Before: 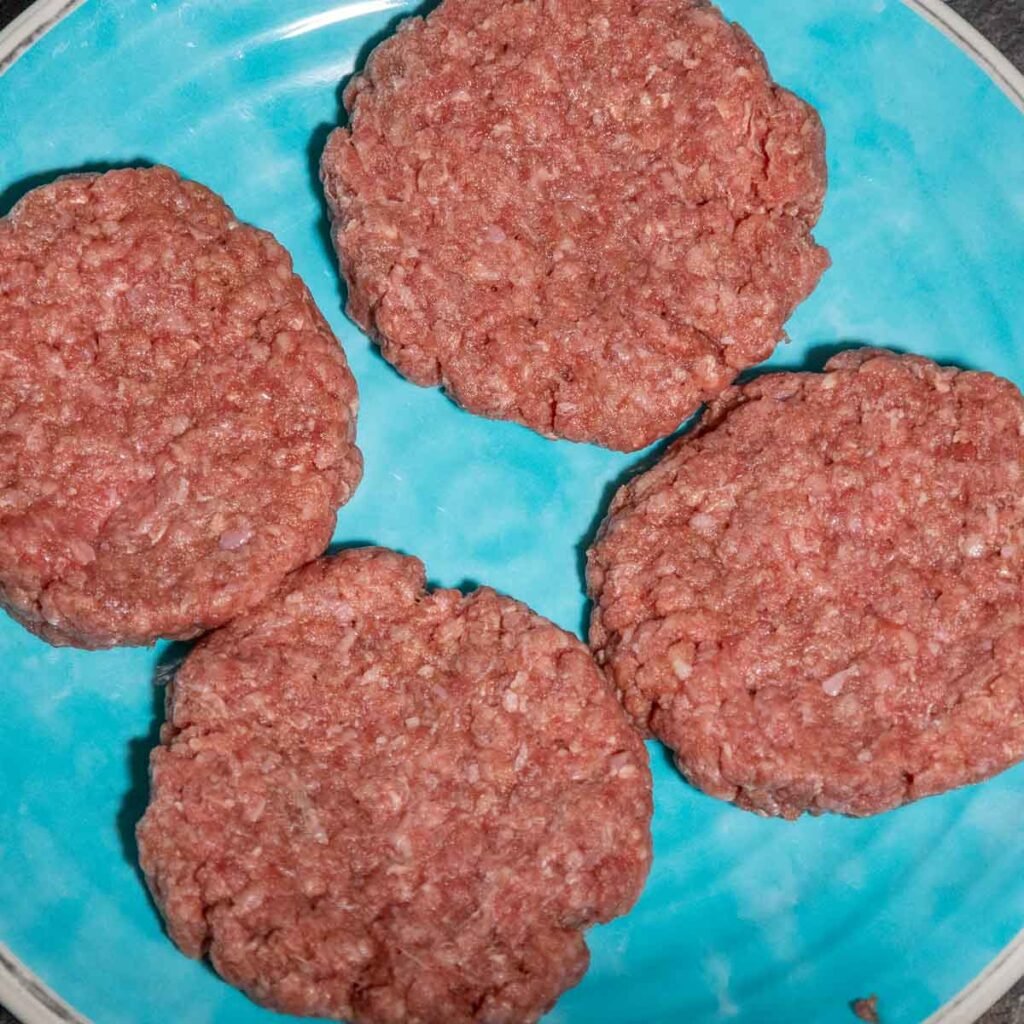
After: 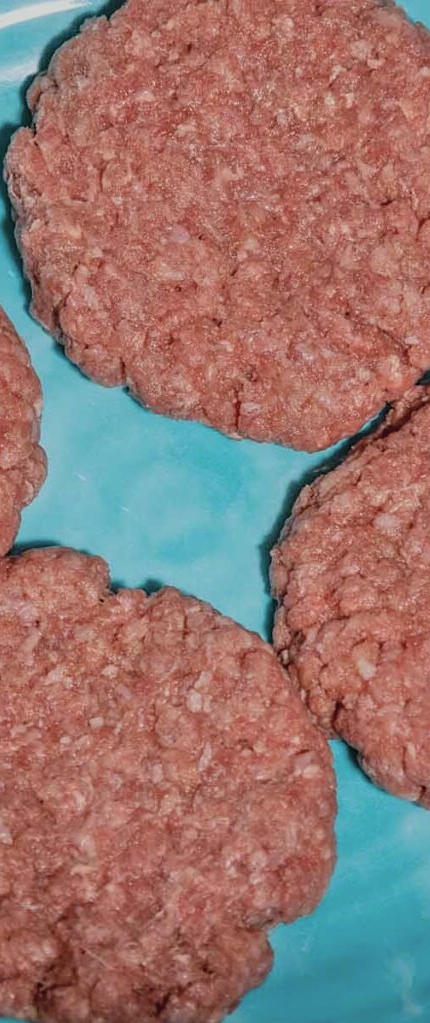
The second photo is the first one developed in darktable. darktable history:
exposure: exposure 1 EV, compensate exposure bias true, compensate highlight preservation false
contrast brightness saturation: contrast 0.14, brightness 0.223
crop: left 30.917%, right 27.03%
tone equalizer: -8 EV -1.98 EV, -7 EV -1.99 EV, -6 EV -1.98 EV, -5 EV -2 EV, -4 EV -1.96 EV, -3 EV -1.98 EV, -2 EV -1.99 EV, -1 EV -1.62 EV, +0 EV -2 EV
tone curve: preserve colors none
sharpen: amount 0.215
